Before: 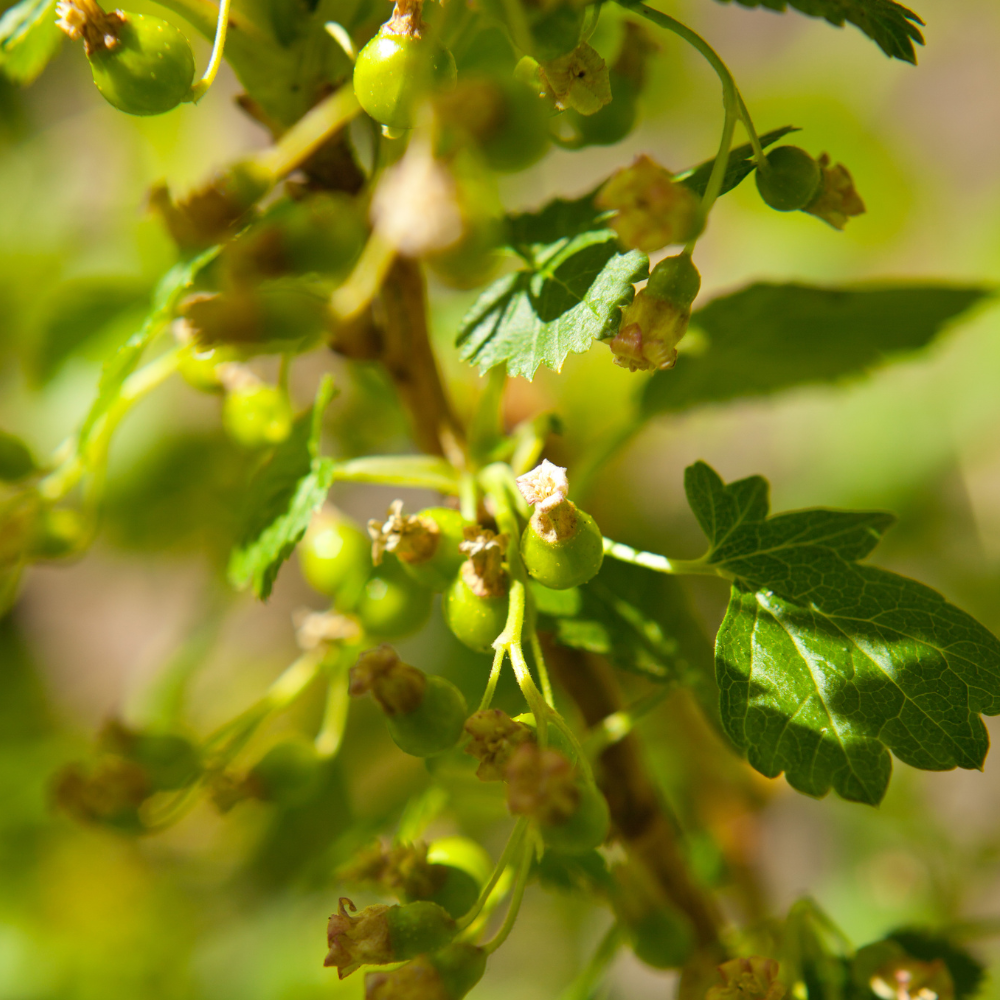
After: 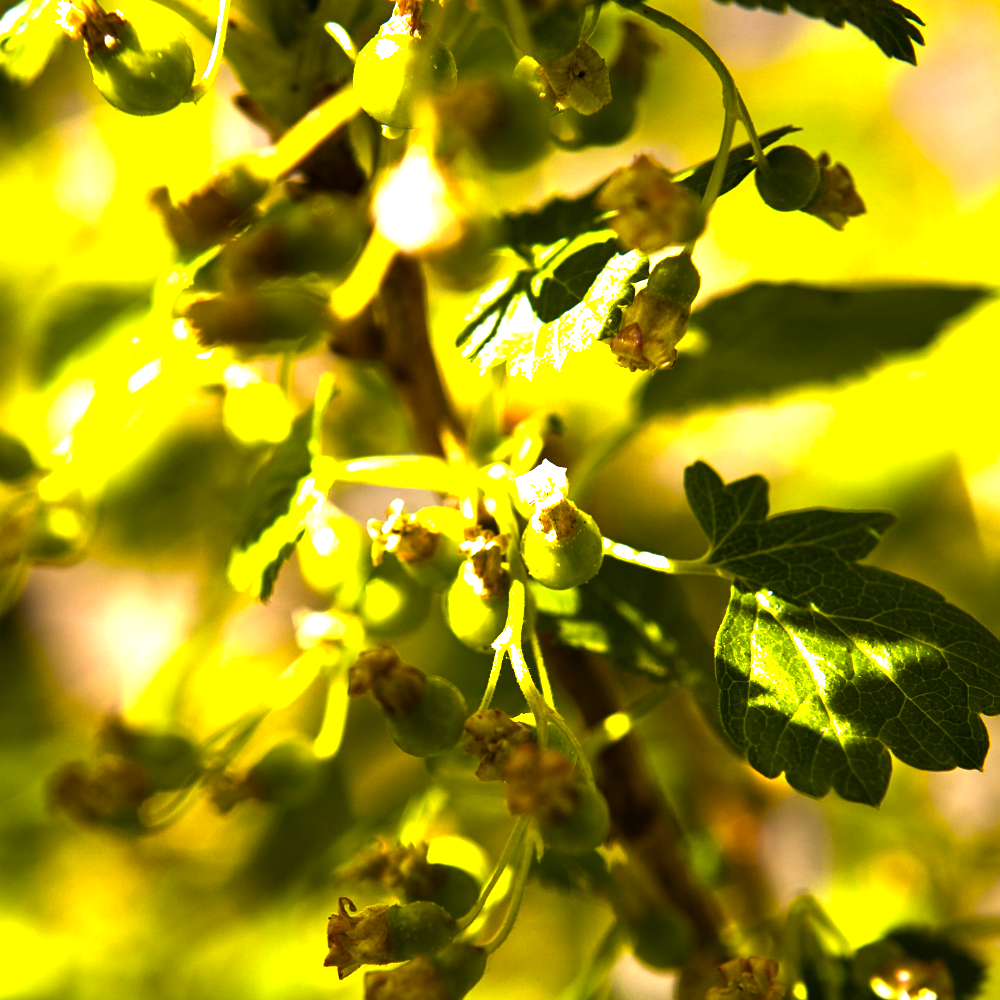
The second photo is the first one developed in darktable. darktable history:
color balance rgb: power › luminance -14.82%, perceptual saturation grading › global saturation 30.835%, hue shift -9.42°, perceptual brilliance grading › highlights 74.702%, perceptual brilliance grading › shadows -29.631%
sharpen: amount 0.213
